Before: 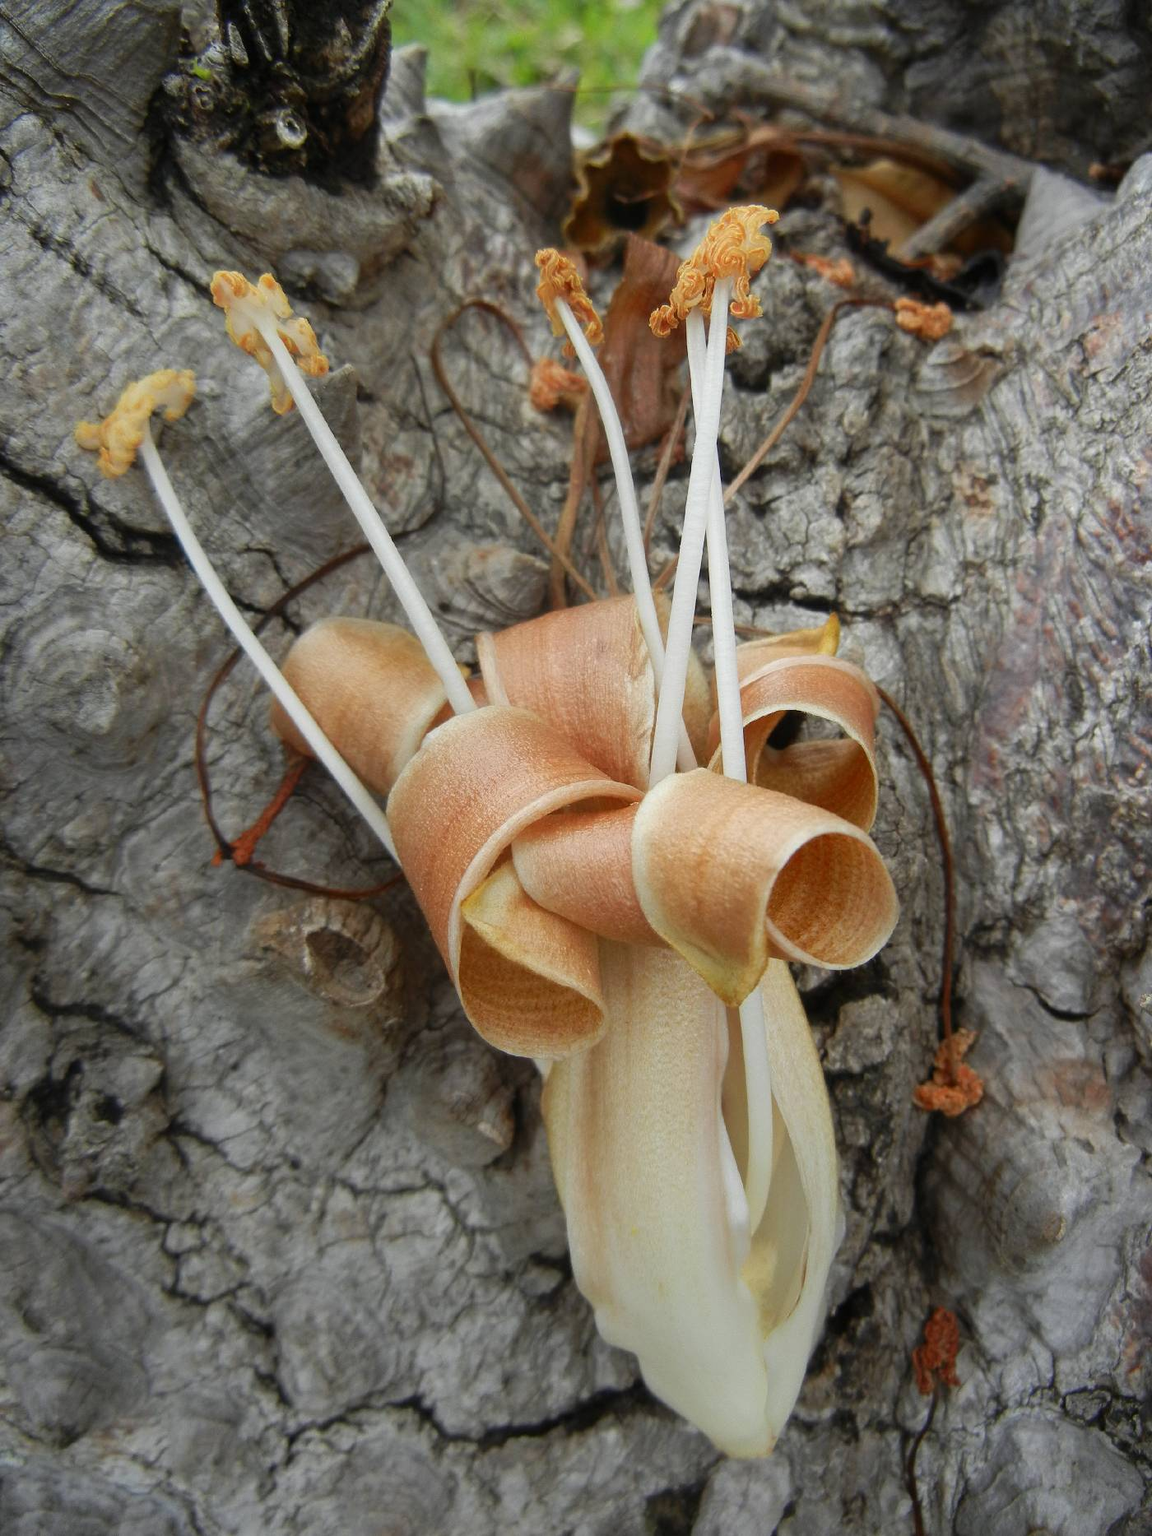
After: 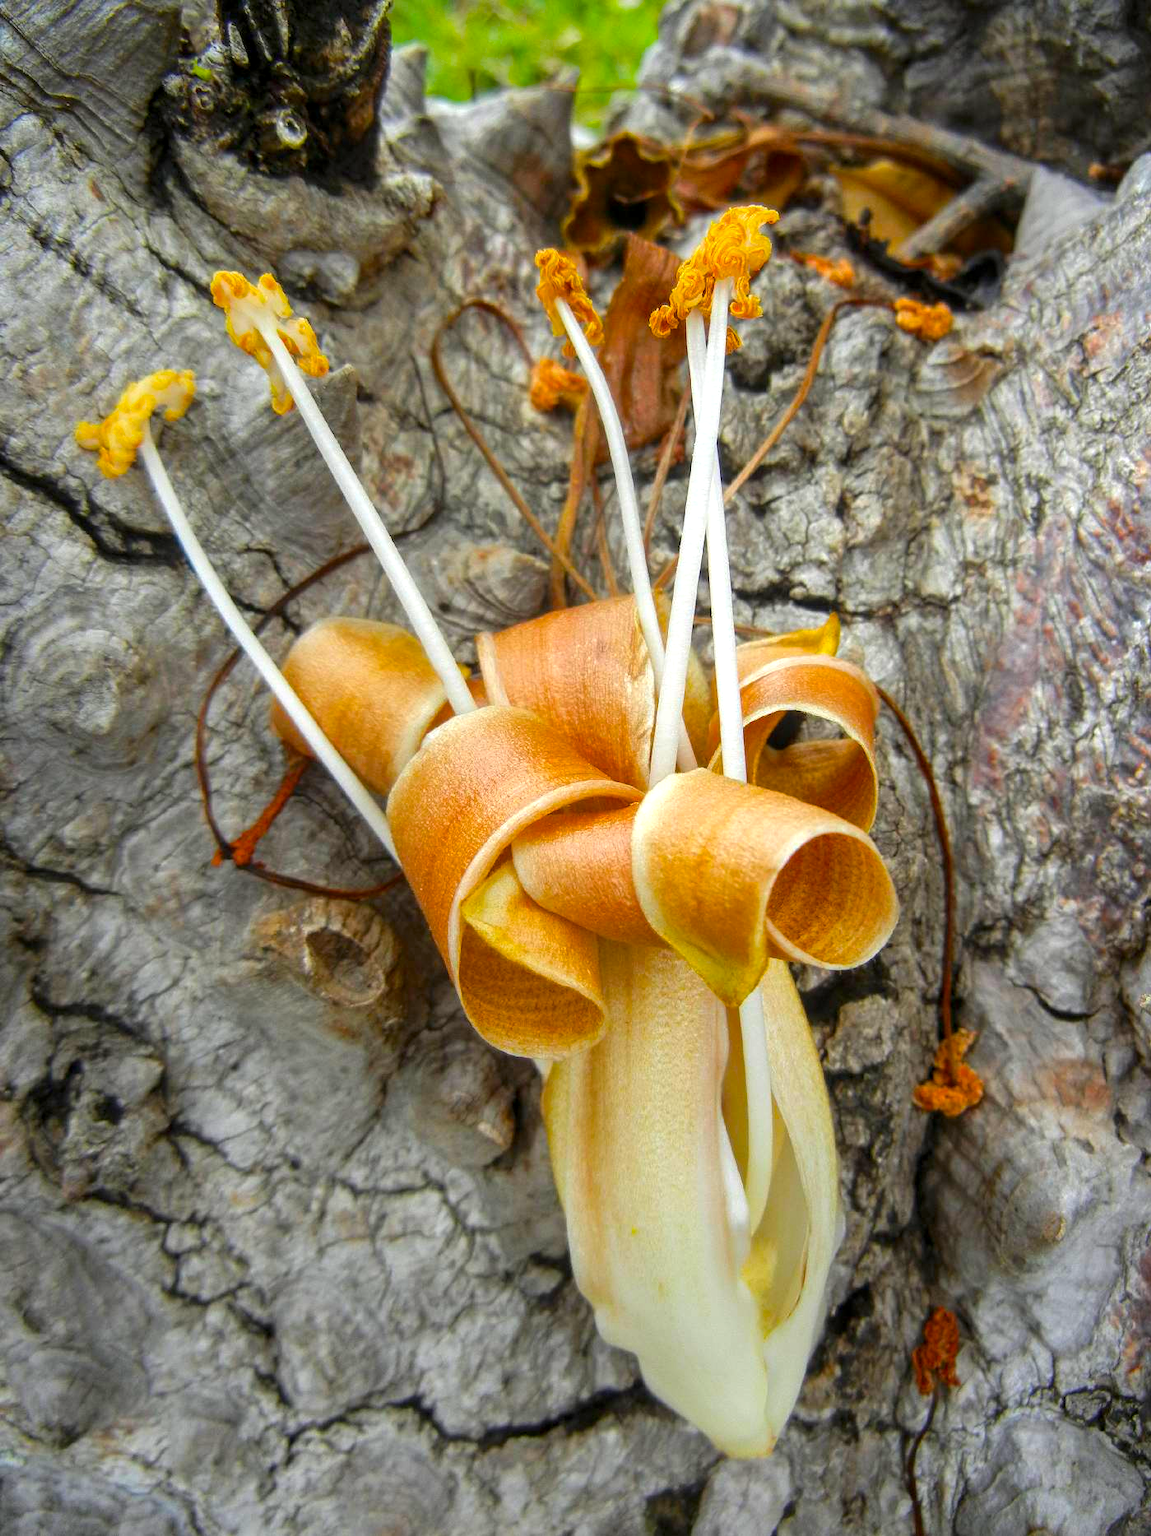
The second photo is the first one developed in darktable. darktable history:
color balance rgb: perceptual saturation grading › global saturation 75.878%, perceptual saturation grading › shadows -31.058%, perceptual brilliance grading › global brilliance 2.993%, perceptual brilliance grading › highlights -2.834%, perceptual brilliance grading › shadows 3.298%
exposure: exposure 0.563 EV, compensate highlight preservation false
shadows and highlights: shadows -20.51, white point adjustment -2.17, highlights -35.14
local contrast: on, module defaults
